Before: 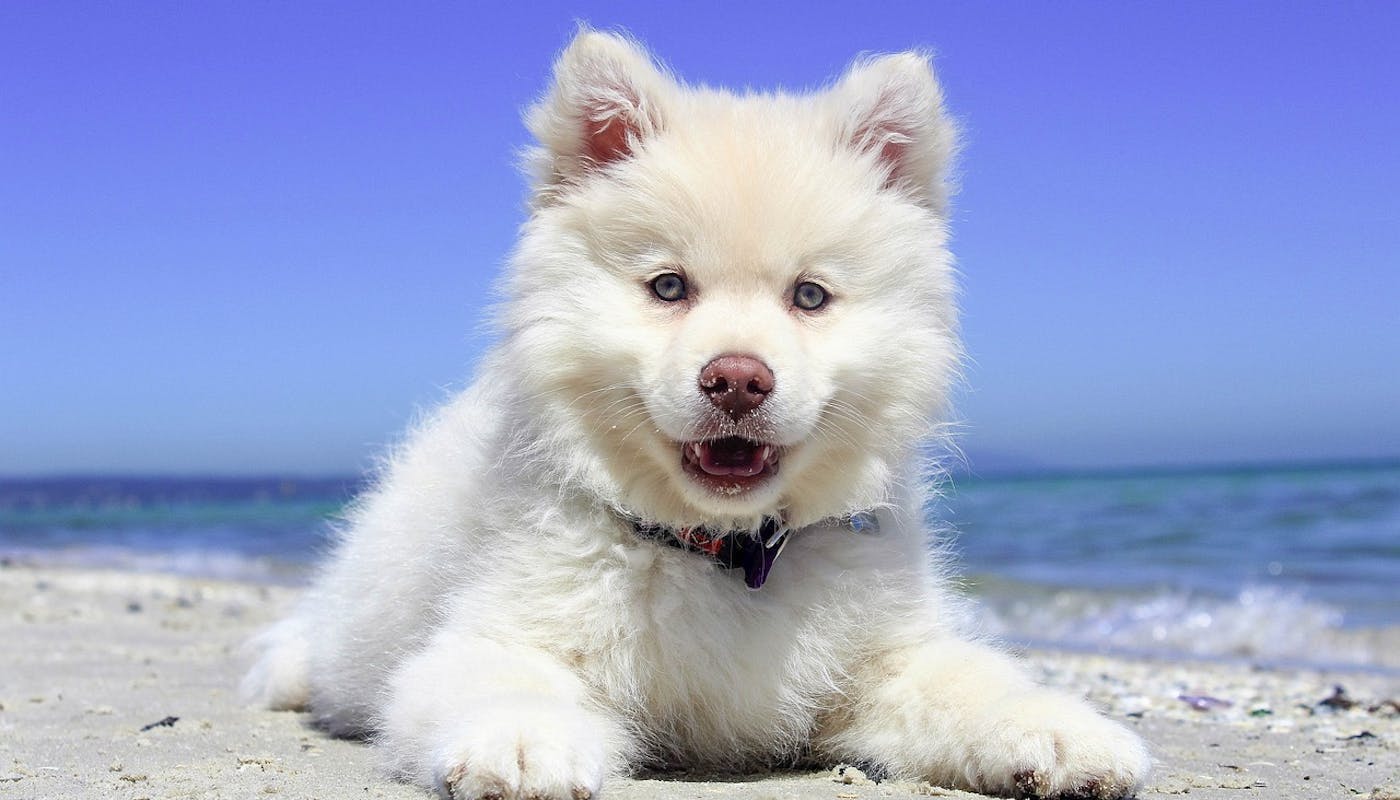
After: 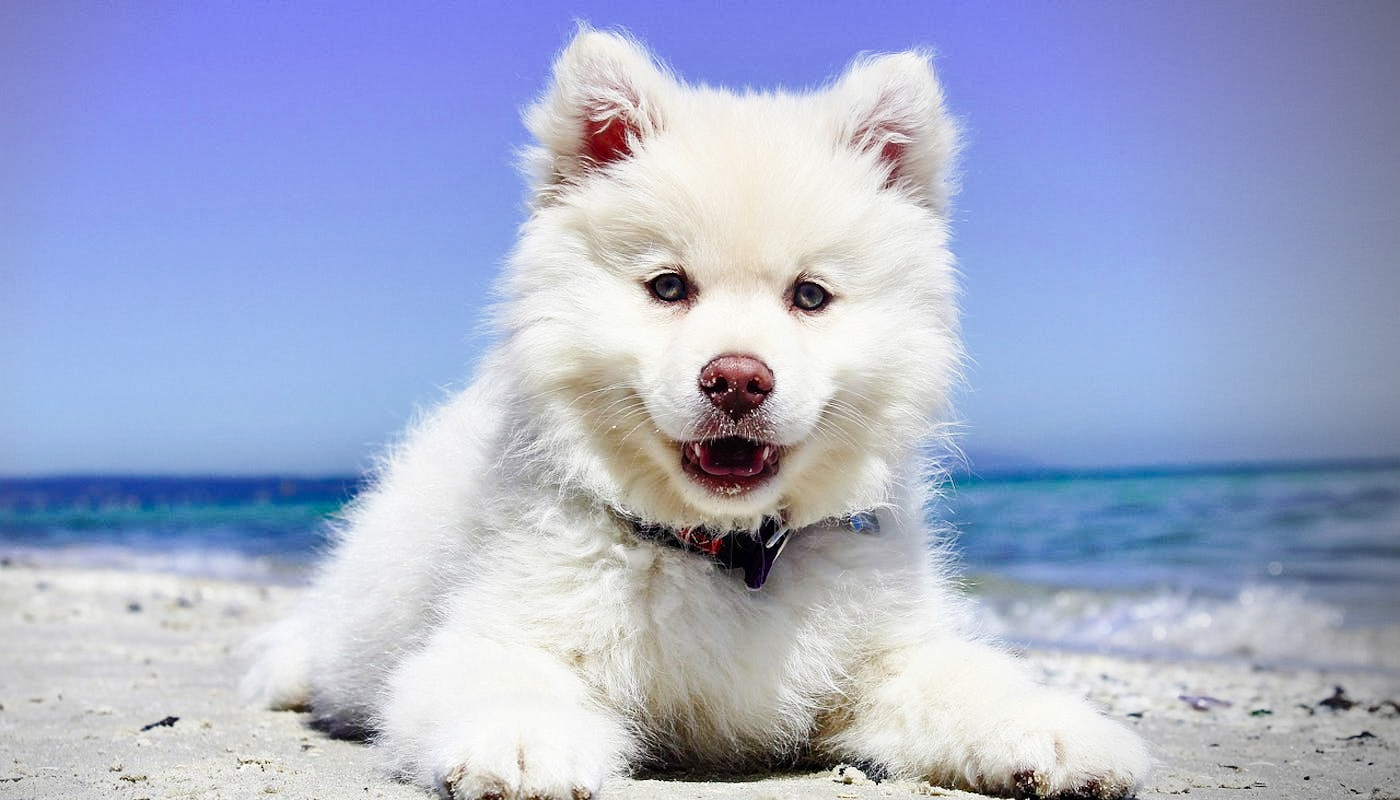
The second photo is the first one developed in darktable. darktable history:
vignetting: brightness -0.622, saturation -0.672, center (-0.15, 0.018)
base curve: curves: ch0 [(0, 0) (0.036, 0.025) (0.121, 0.166) (0.206, 0.329) (0.605, 0.79) (1, 1)], preserve colors none
shadows and highlights: soften with gaussian
